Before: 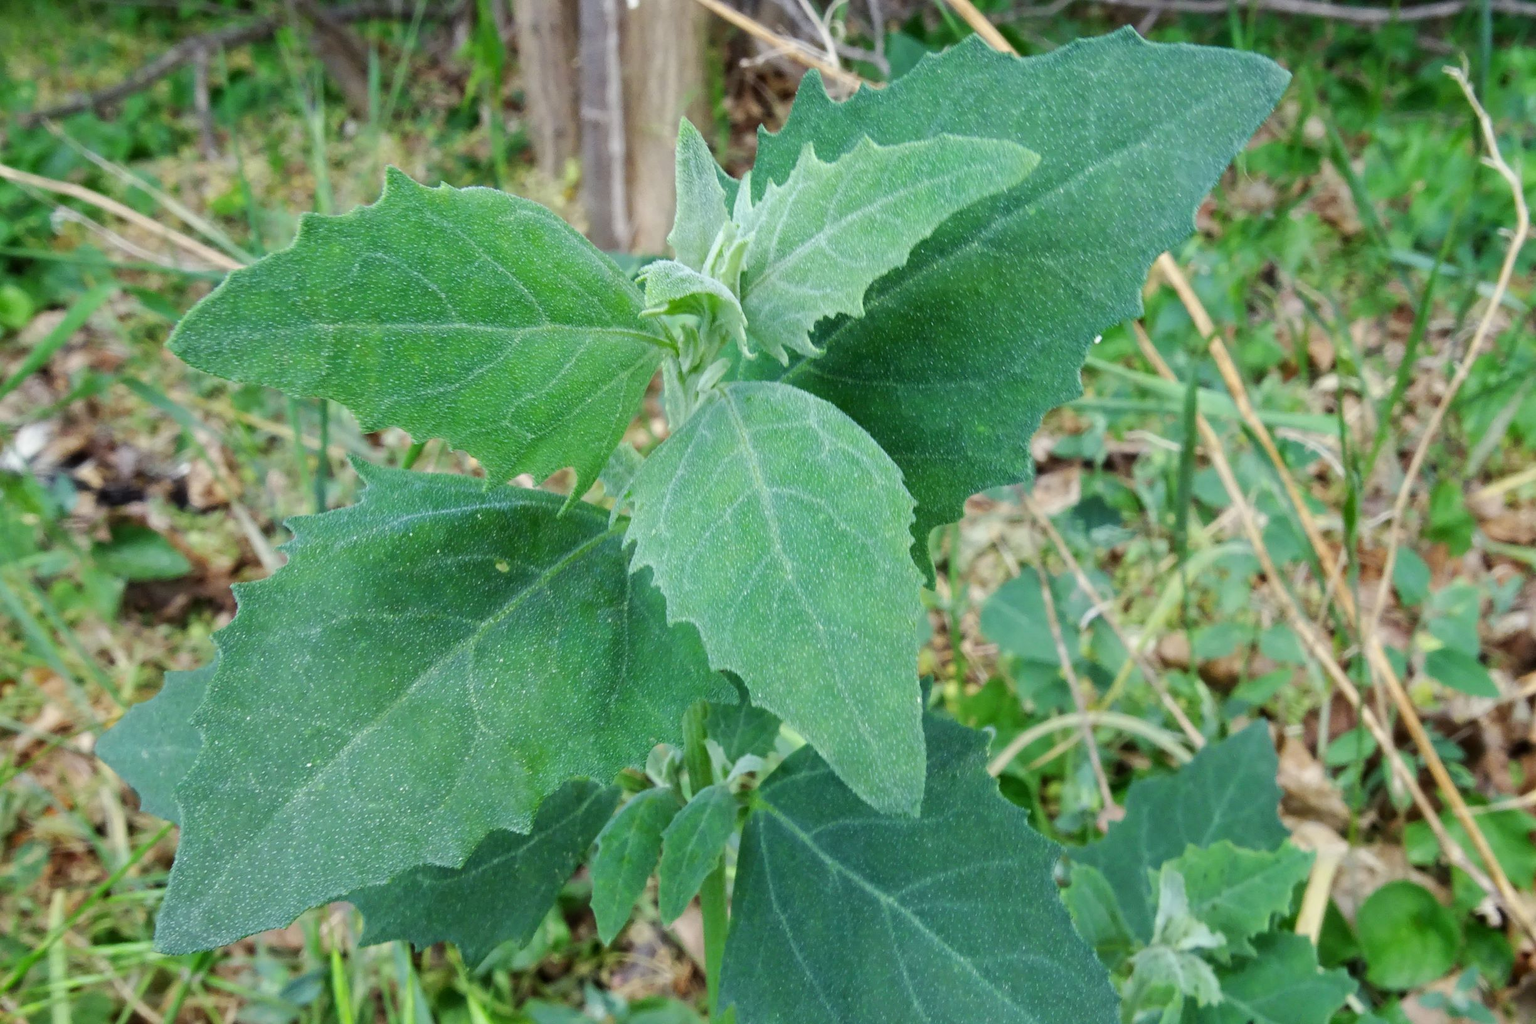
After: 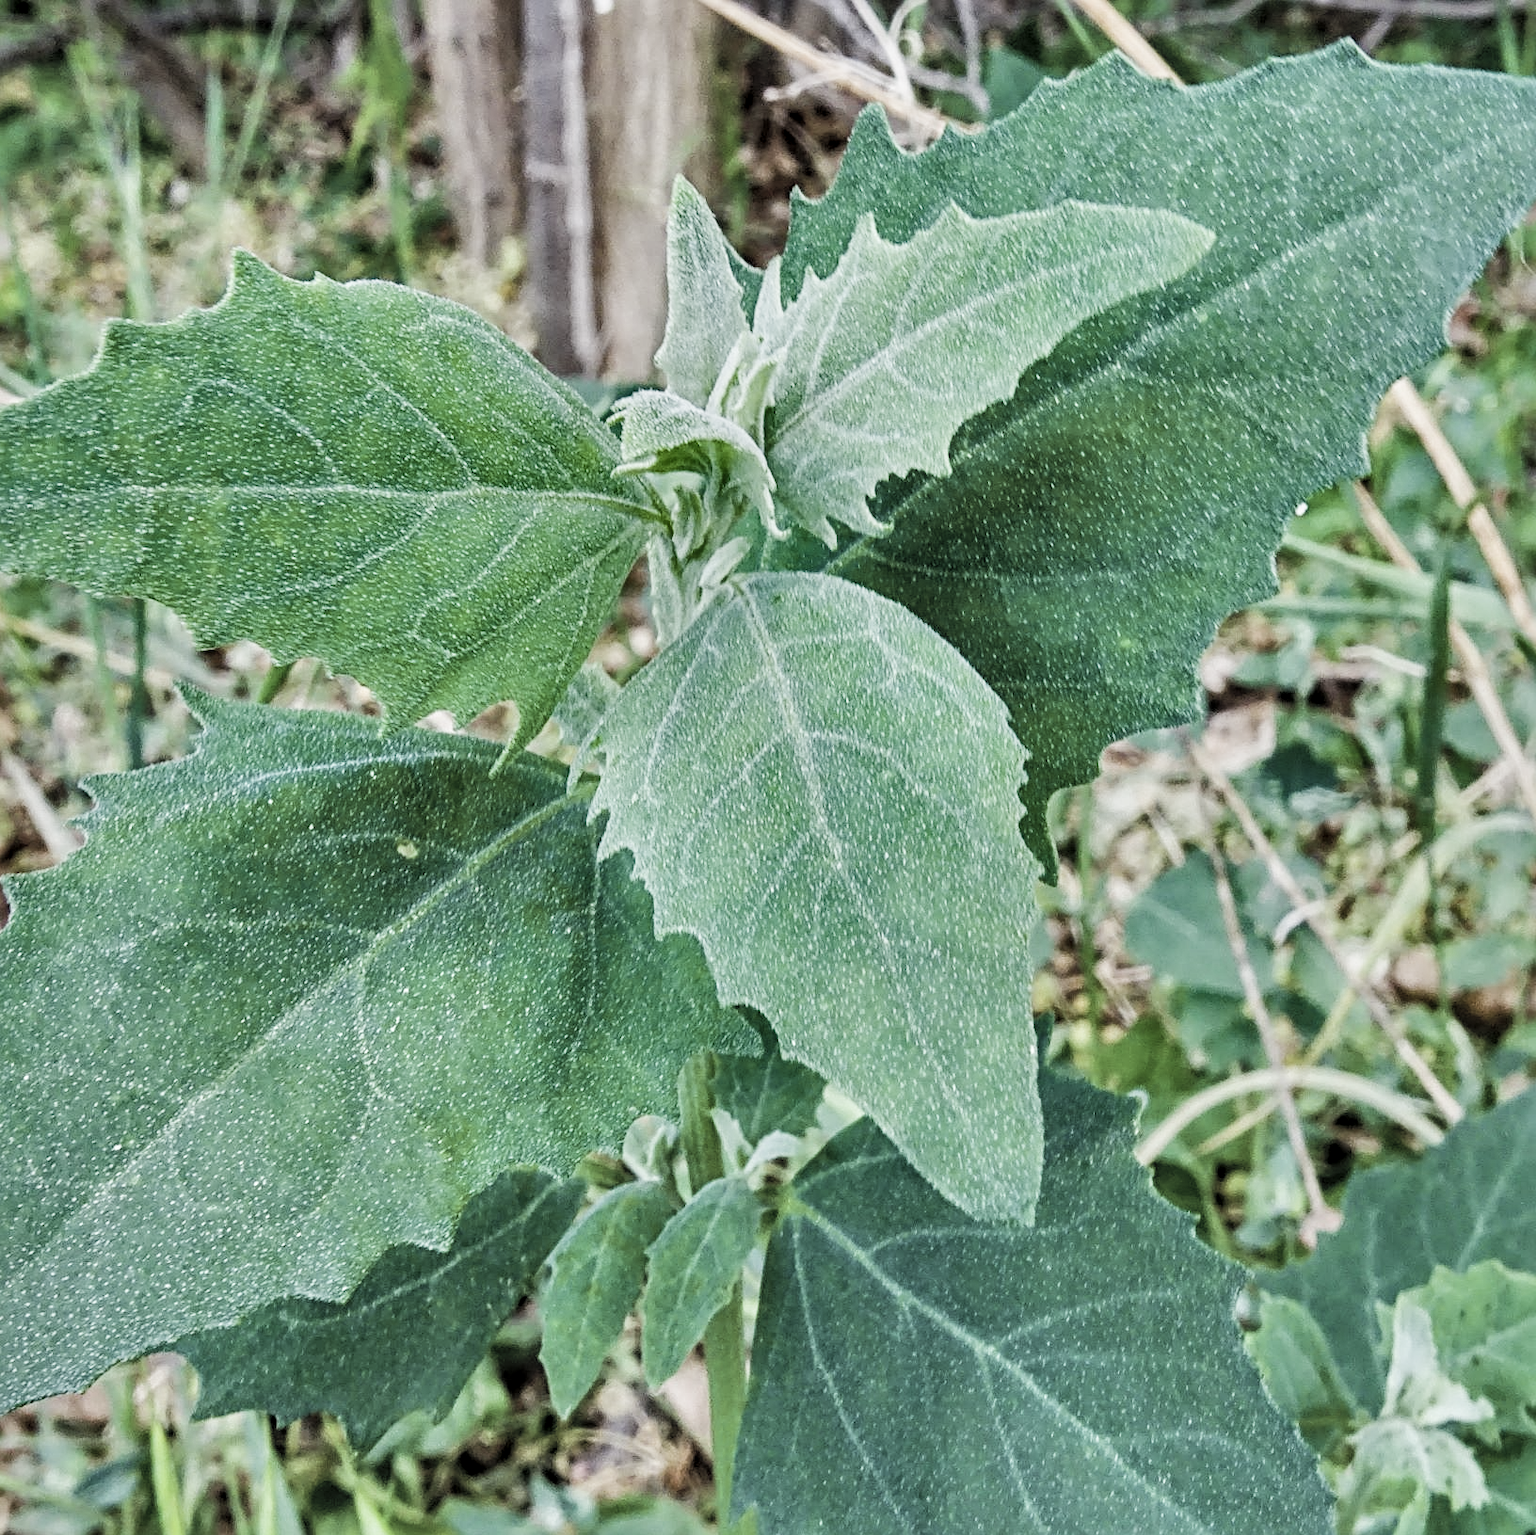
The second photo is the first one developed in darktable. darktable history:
local contrast: detail 130%
crop and rotate: left 15.055%, right 18.278%
sharpen: radius 4
sigmoid: contrast 1.8
contrast brightness saturation: brightness 0.18, saturation -0.5
white balance: red 1.009, blue 1.027
shadows and highlights: radius 108.52, shadows 40.68, highlights -72.88, low approximation 0.01, soften with gaussian
